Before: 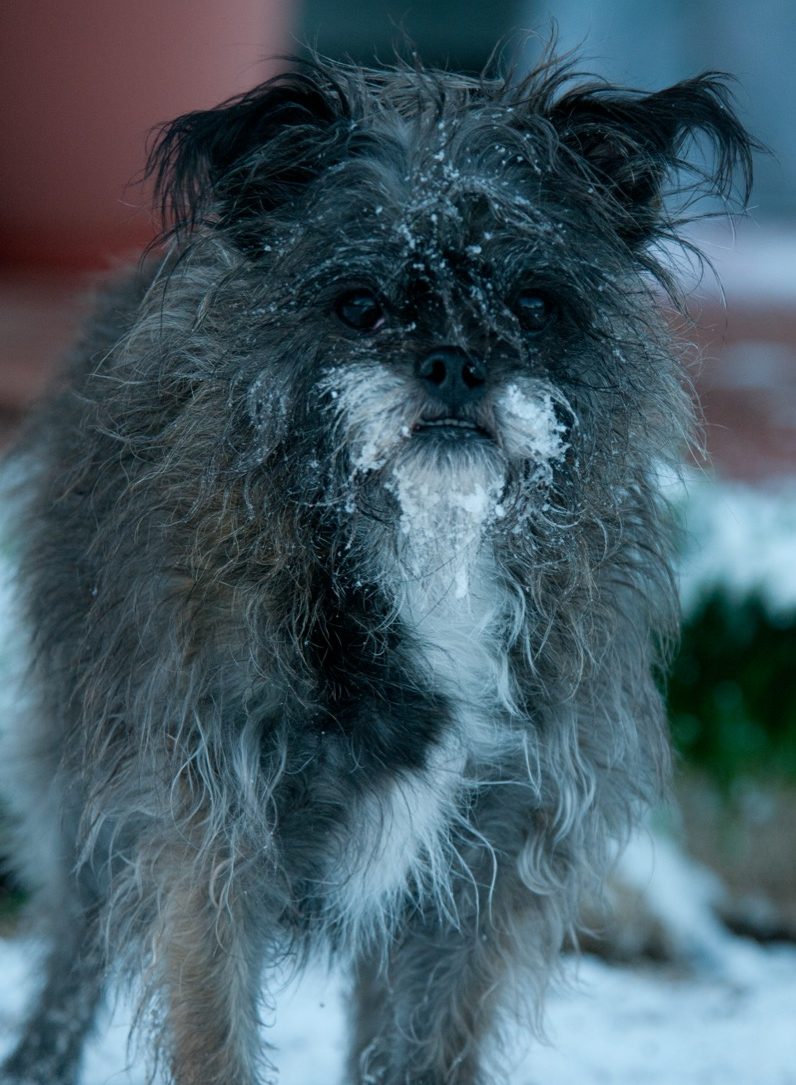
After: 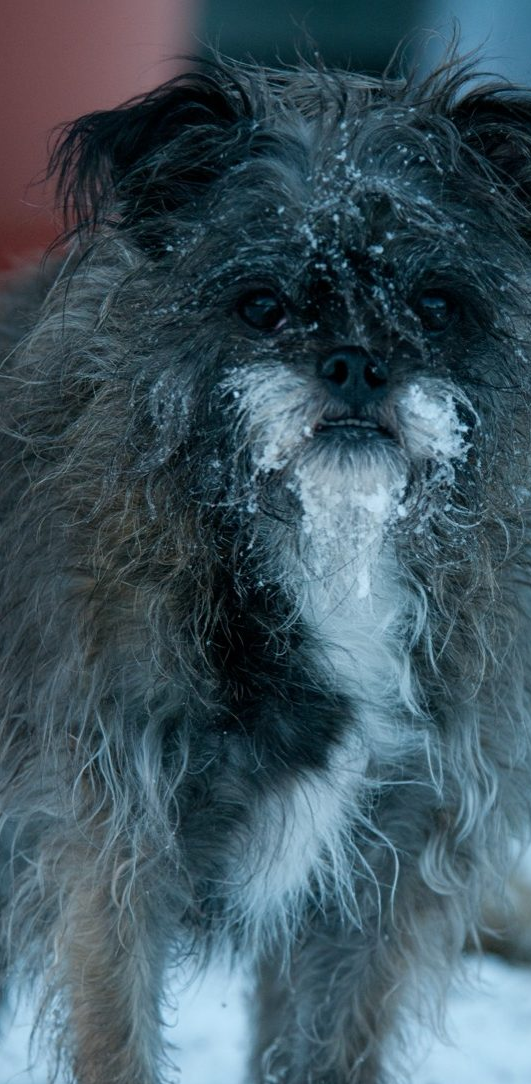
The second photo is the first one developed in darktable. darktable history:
crop and rotate: left 12.404%, right 20.837%
